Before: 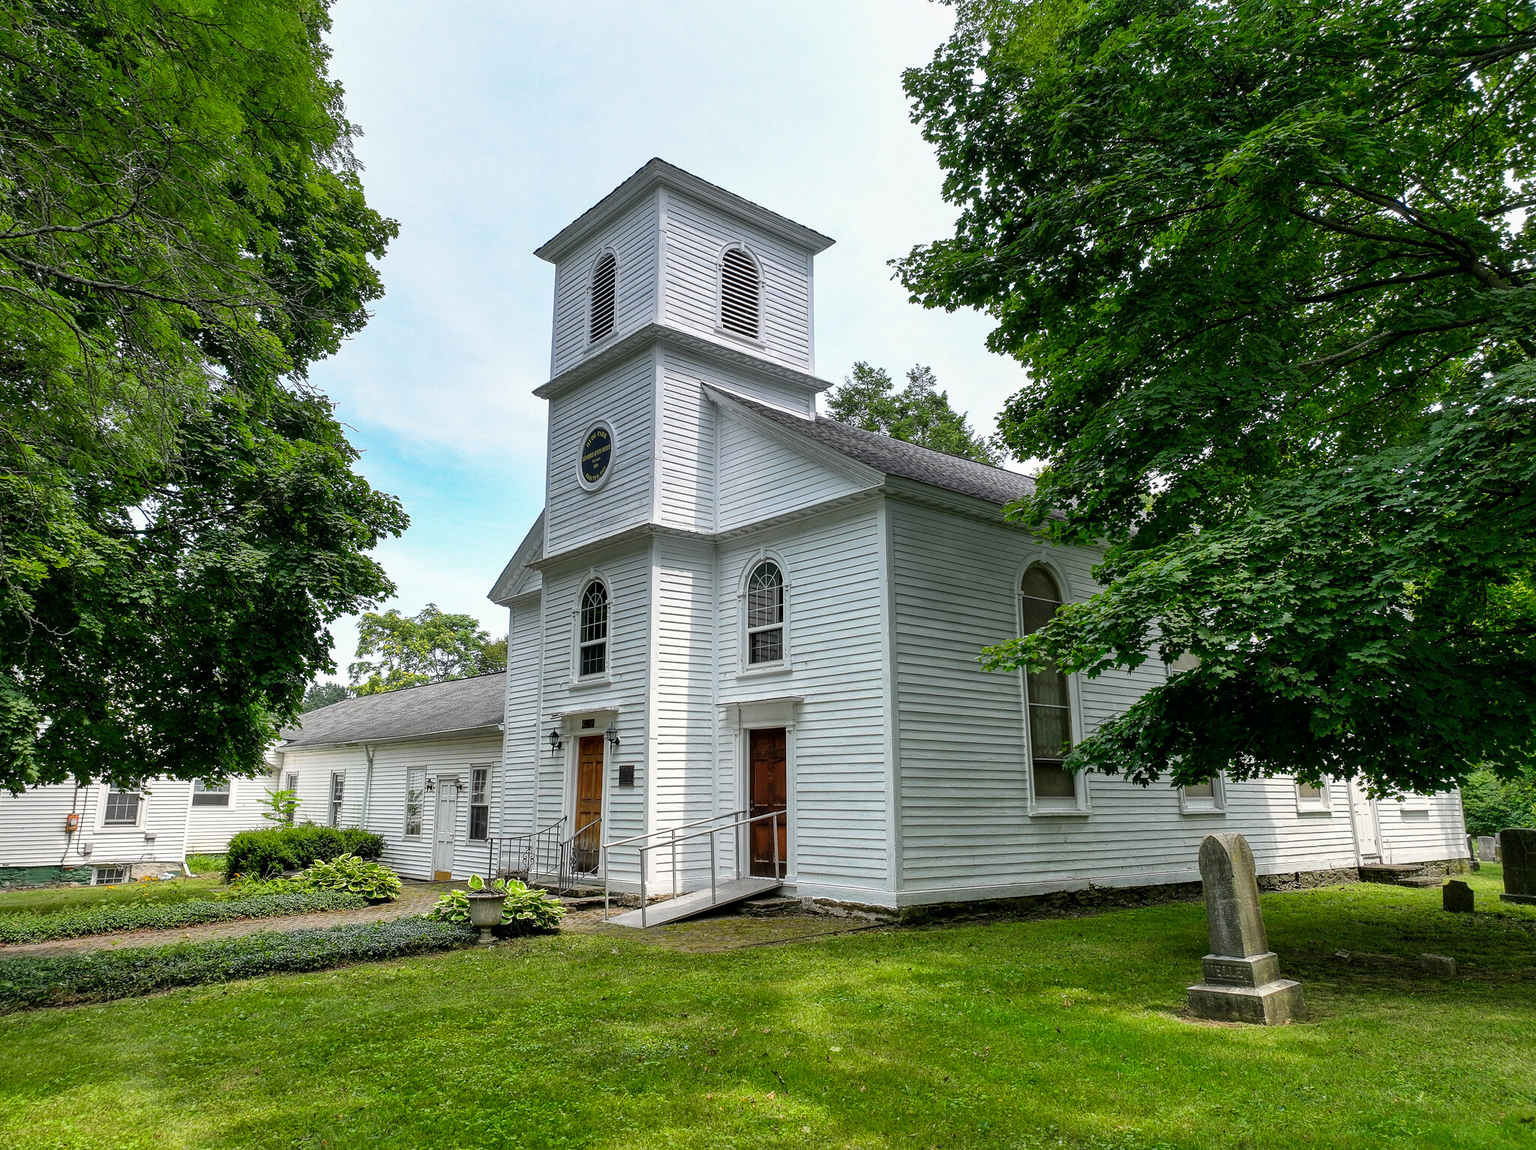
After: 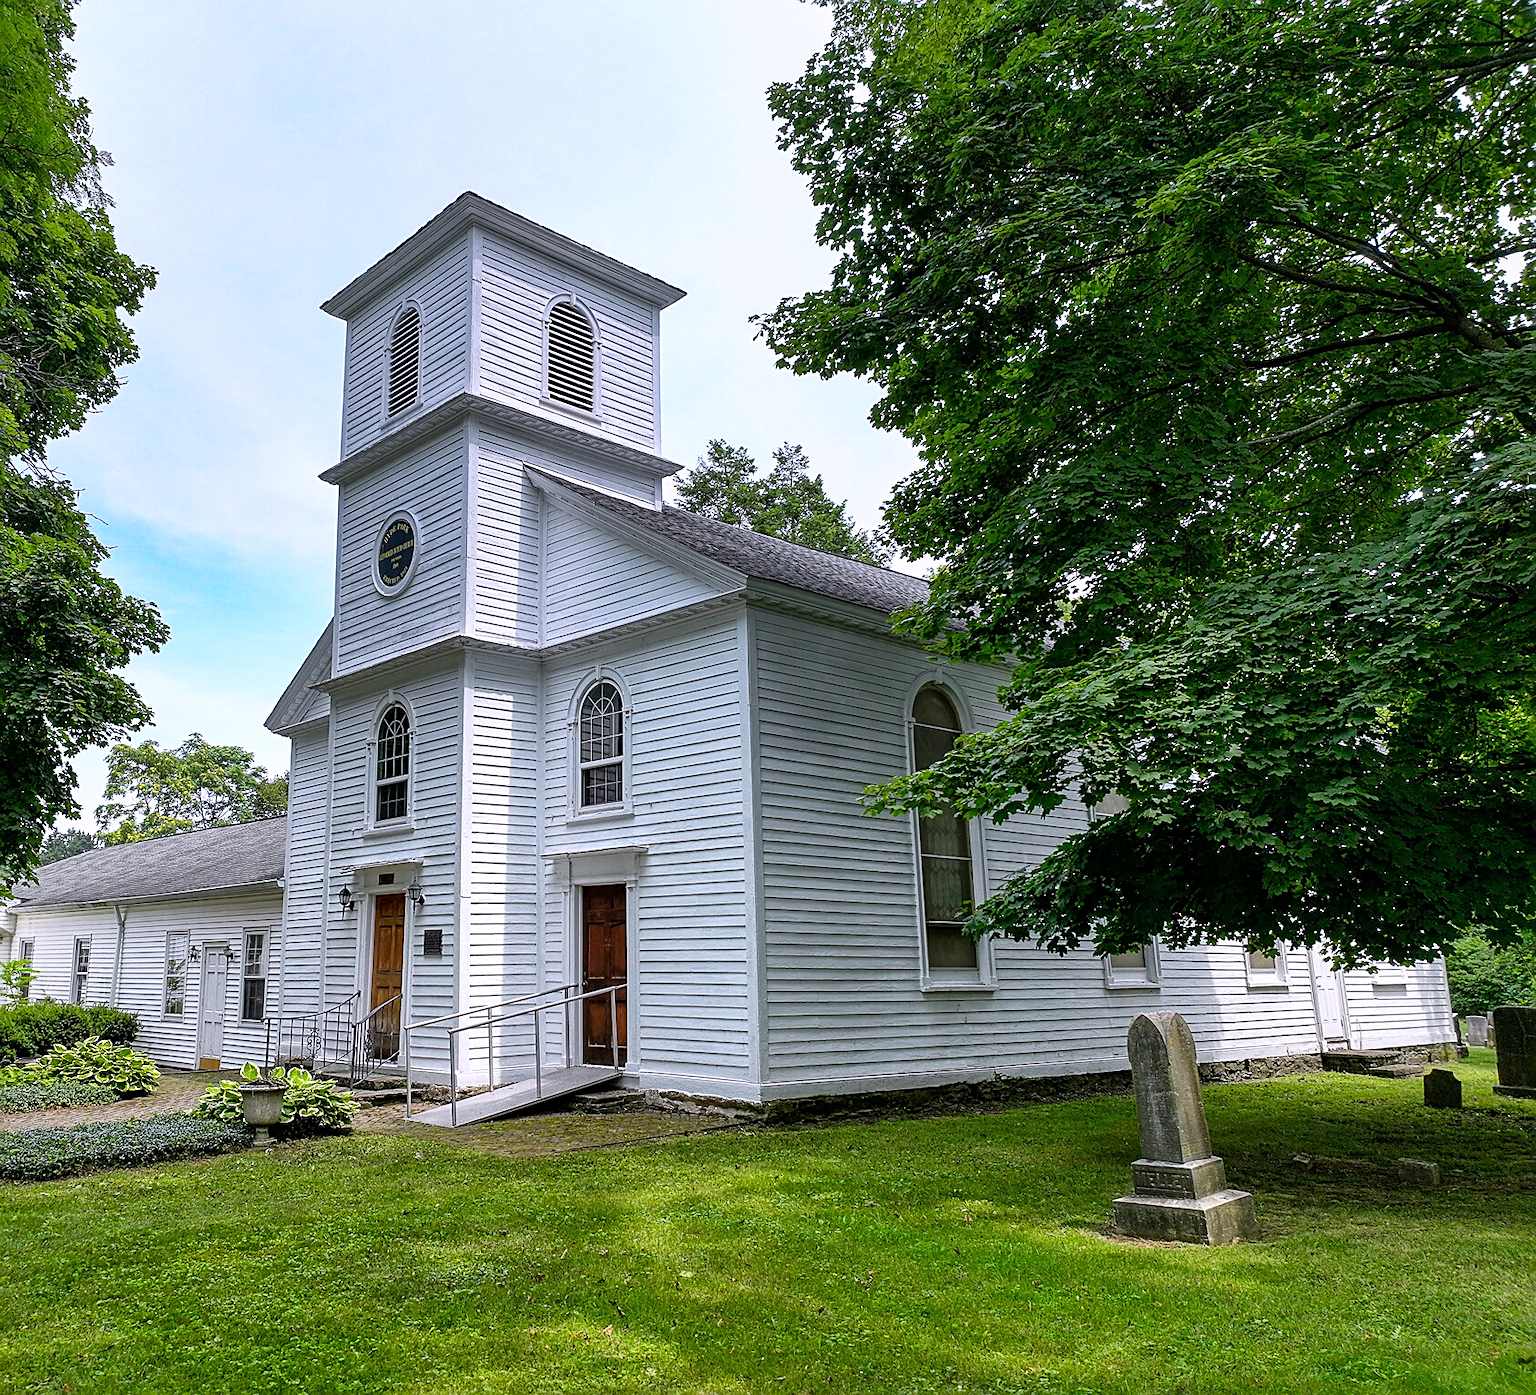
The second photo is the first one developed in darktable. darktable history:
sharpen: on, module defaults
white balance: red 1.004, blue 1.096
crop: left 17.582%, bottom 0.031%
